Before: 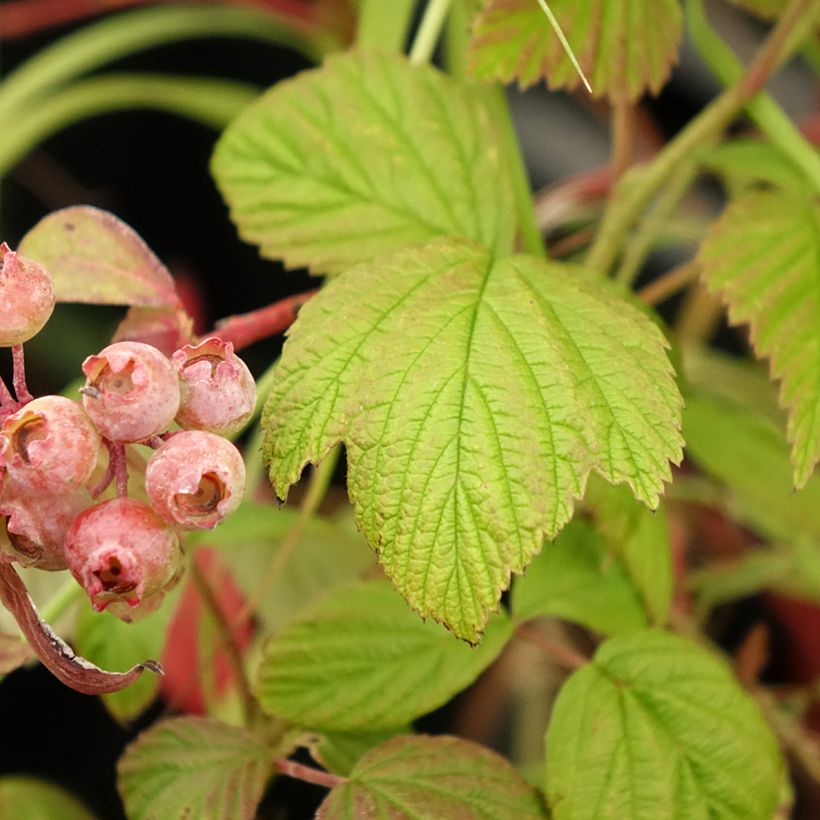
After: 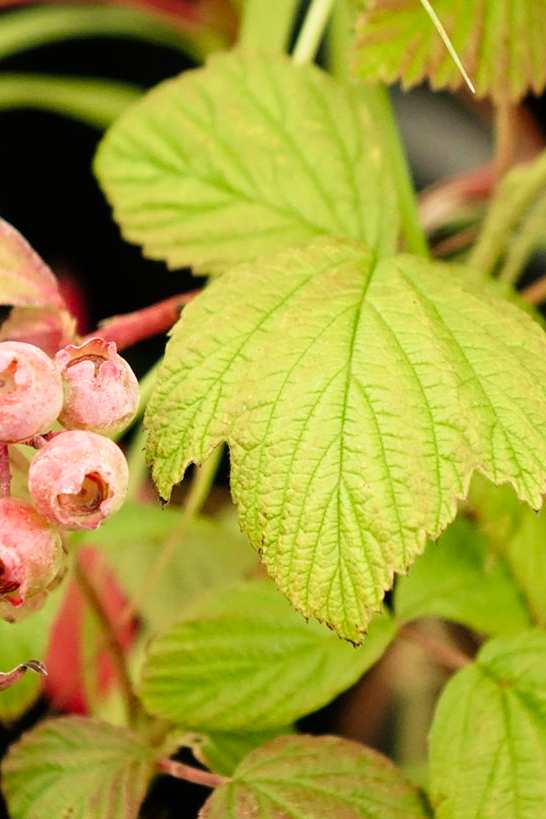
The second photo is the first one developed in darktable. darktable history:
velvia: strength 36.73%
tone curve: curves: ch0 [(0, 0) (0.004, 0.001) (0.133, 0.112) (0.325, 0.362) (0.832, 0.893) (1, 1)], preserve colors none
crop and rotate: left 14.384%, right 18.957%
